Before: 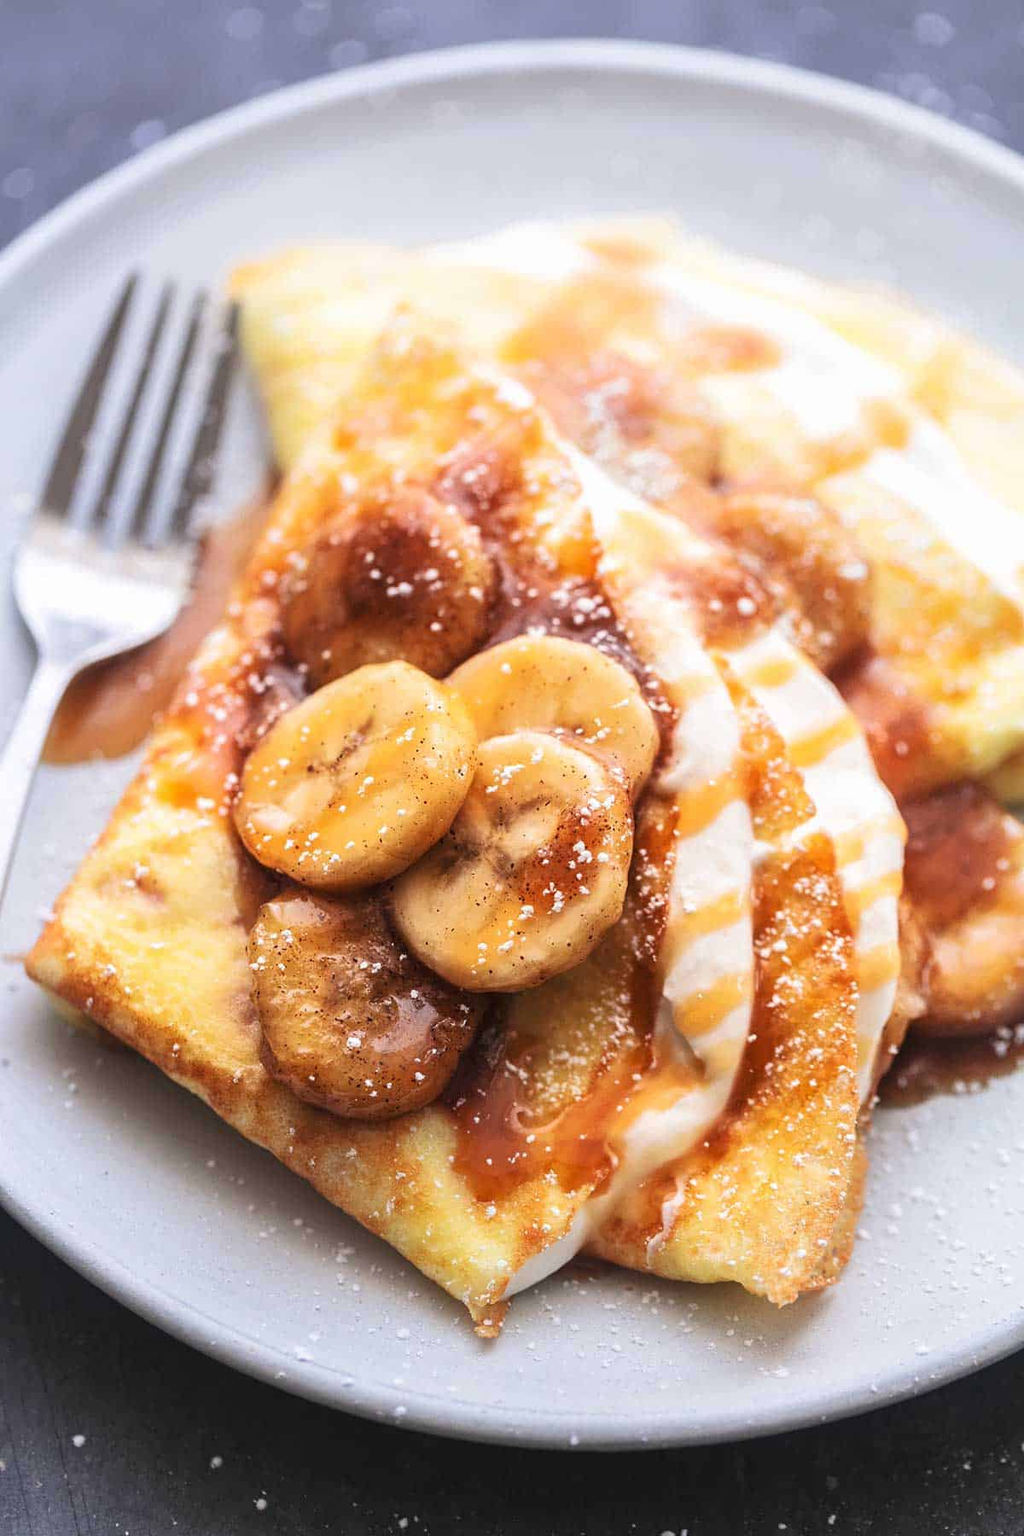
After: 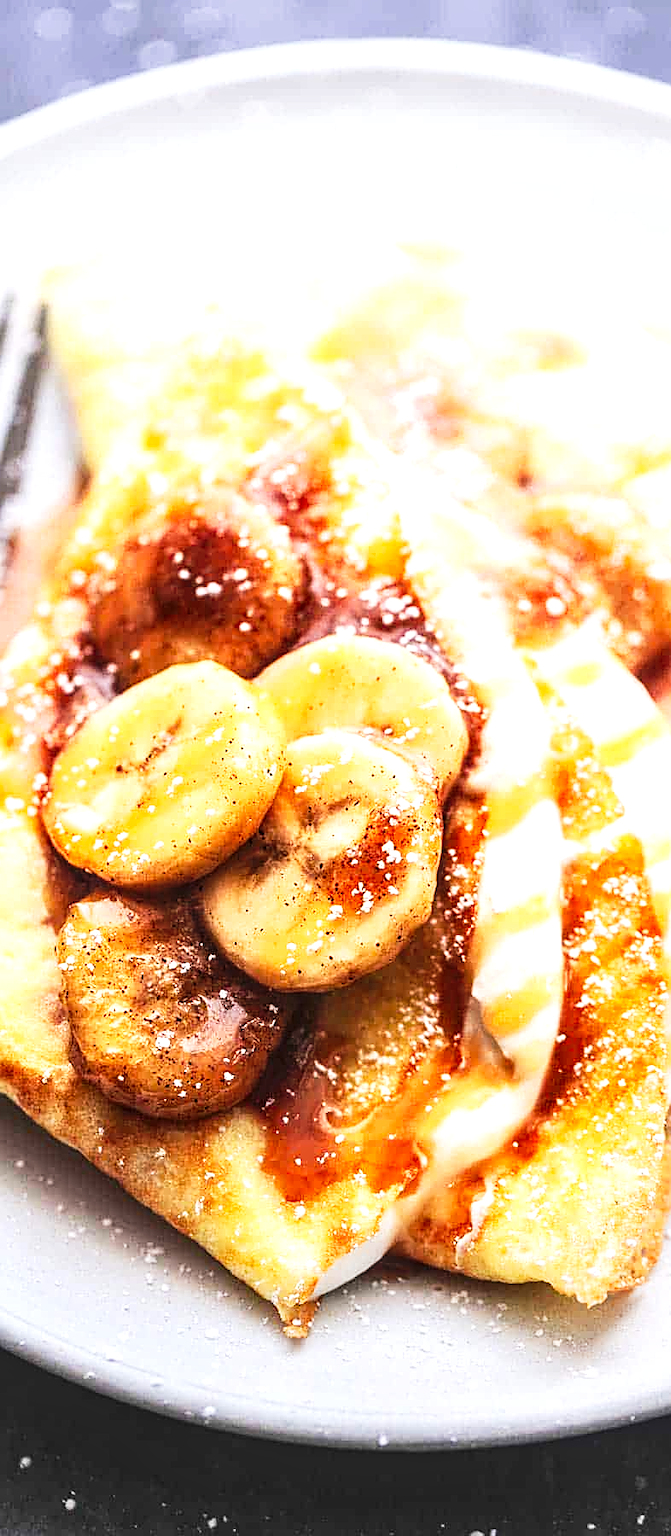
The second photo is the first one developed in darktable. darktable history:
contrast equalizer: octaves 7, y [[0.518, 0.517, 0.501, 0.5, 0.5, 0.5], [0.5 ×6], [0.5 ×6], [0 ×6], [0 ×6]]
sharpen: on, module defaults
local contrast: on, module defaults
crop and rotate: left 18.674%, right 15.724%
exposure: black level correction 0, exposure 1 EV, compensate exposure bias true, compensate highlight preservation false
tone curve: curves: ch0 [(0, 0) (0.059, 0.027) (0.178, 0.105) (0.292, 0.233) (0.485, 0.472) (0.837, 0.887) (1, 0.983)]; ch1 [(0, 0) (0.23, 0.166) (0.34, 0.298) (0.371, 0.334) (0.435, 0.413) (0.477, 0.469) (0.499, 0.498) (0.534, 0.551) (0.56, 0.585) (0.754, 0.801) (1, 1)]; ch2 [(0, 0) (0.431, 0.414) (0.498, 0.503) (0.524, 0.531) (0.568, 0.567) (0.6, 0.597) (0.65, 0.651) (0.752, 0.764) (1, 1)], preserve colors none
tone equalizer: -8 EV 0.216 EV, -7 EV 0.409 EV, -6 EV 0.407 EV, -5 EV 0.271 EV, -3 EV -0.272 EV, -2 EV -0.432 EV, -1 EV -0.411 EV, +0 EV -0.243 EV
